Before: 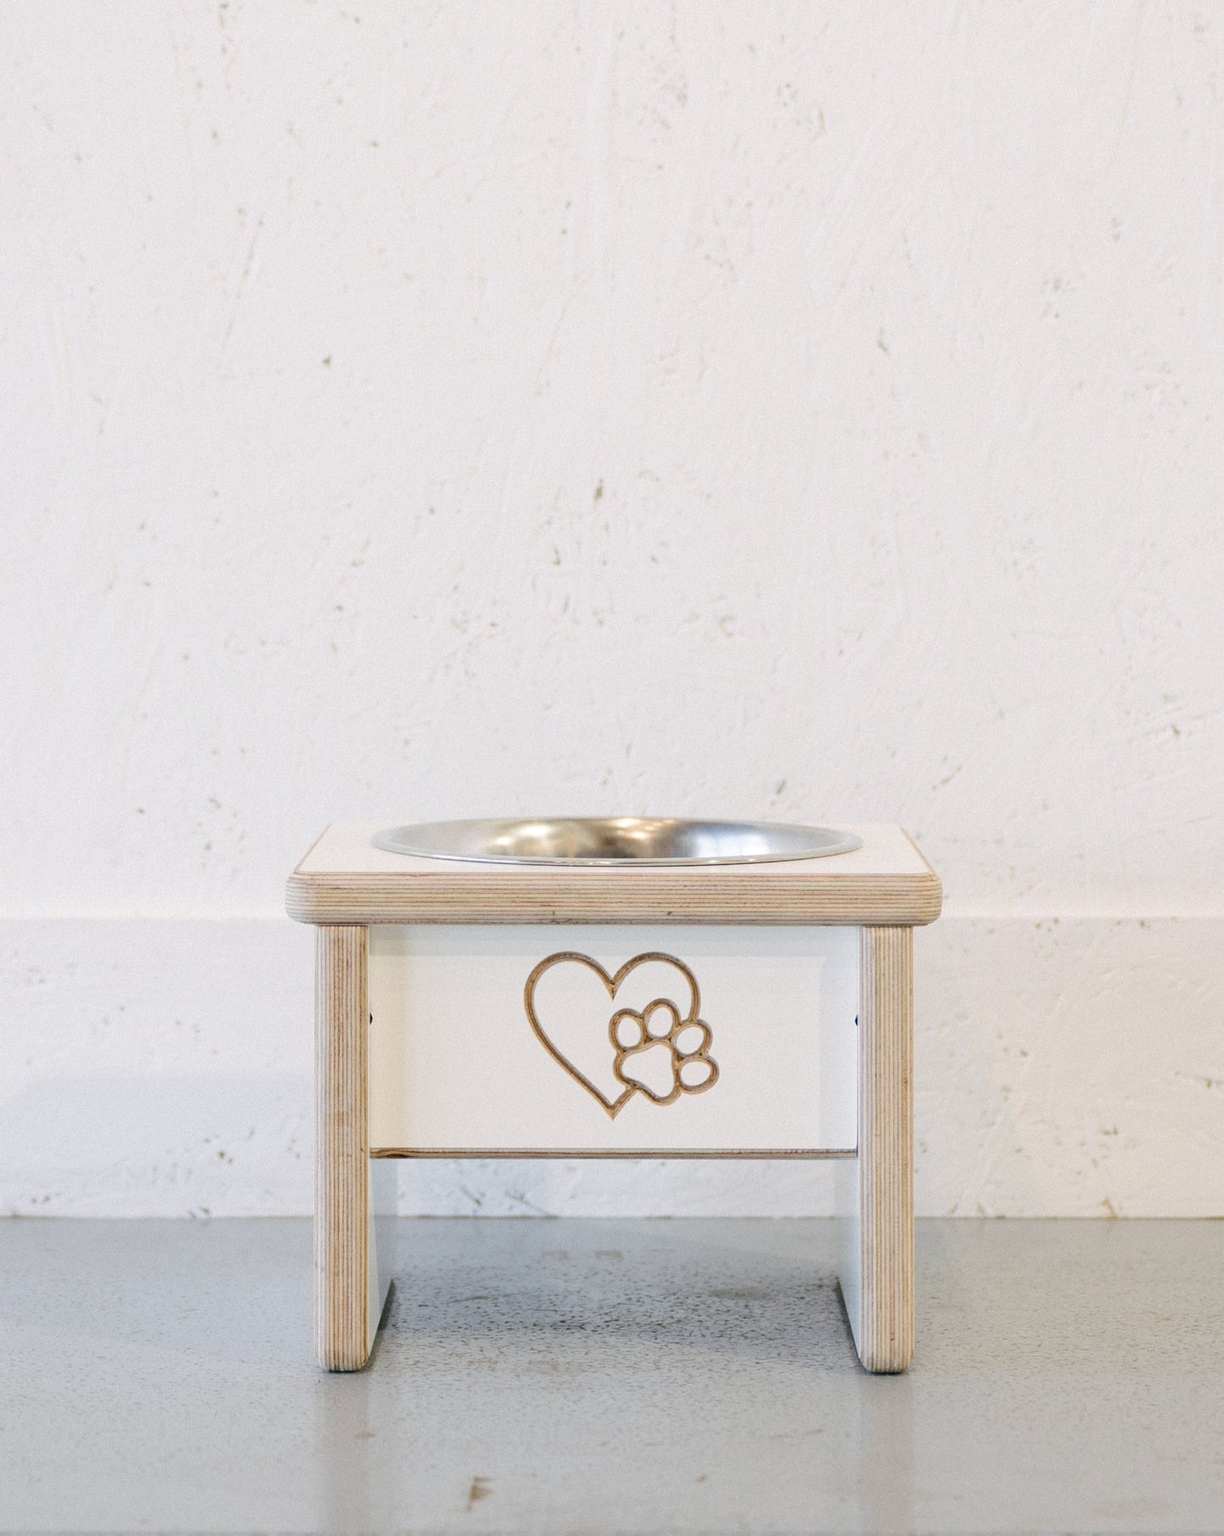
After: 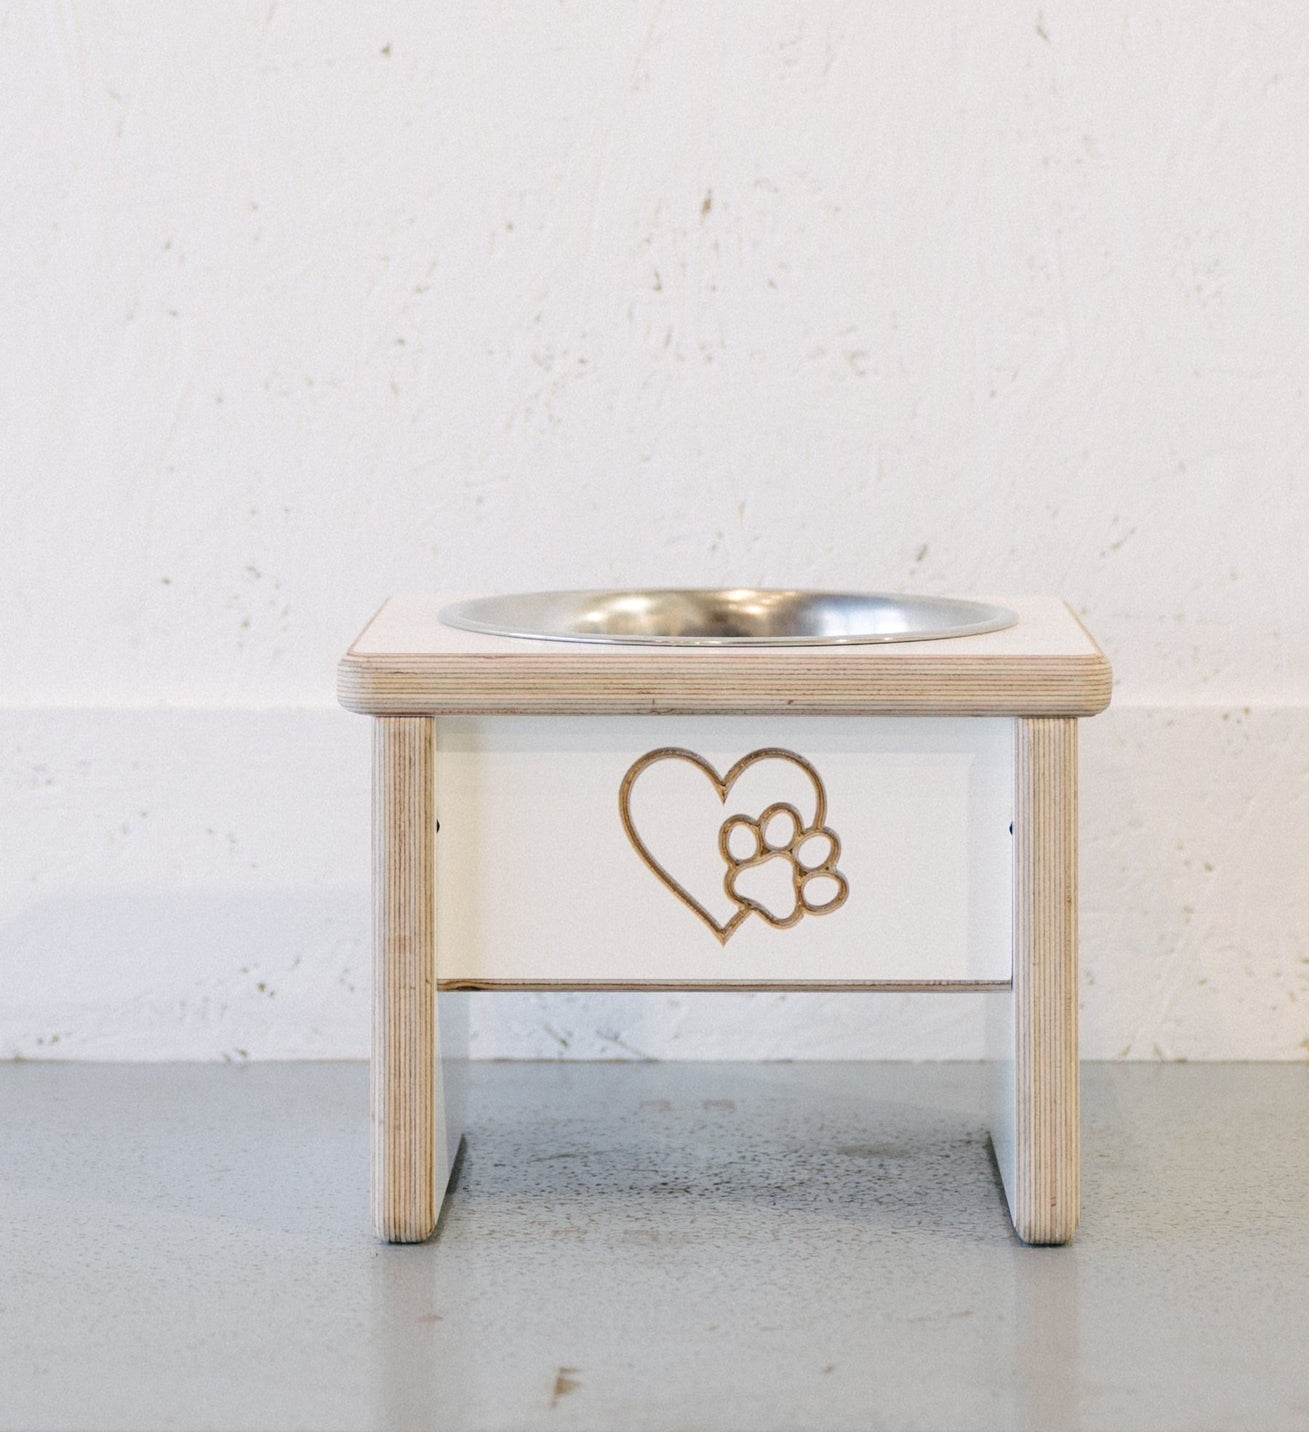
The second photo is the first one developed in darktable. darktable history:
crop: top 20.77%, right 9.349%, bottom 0.223%
